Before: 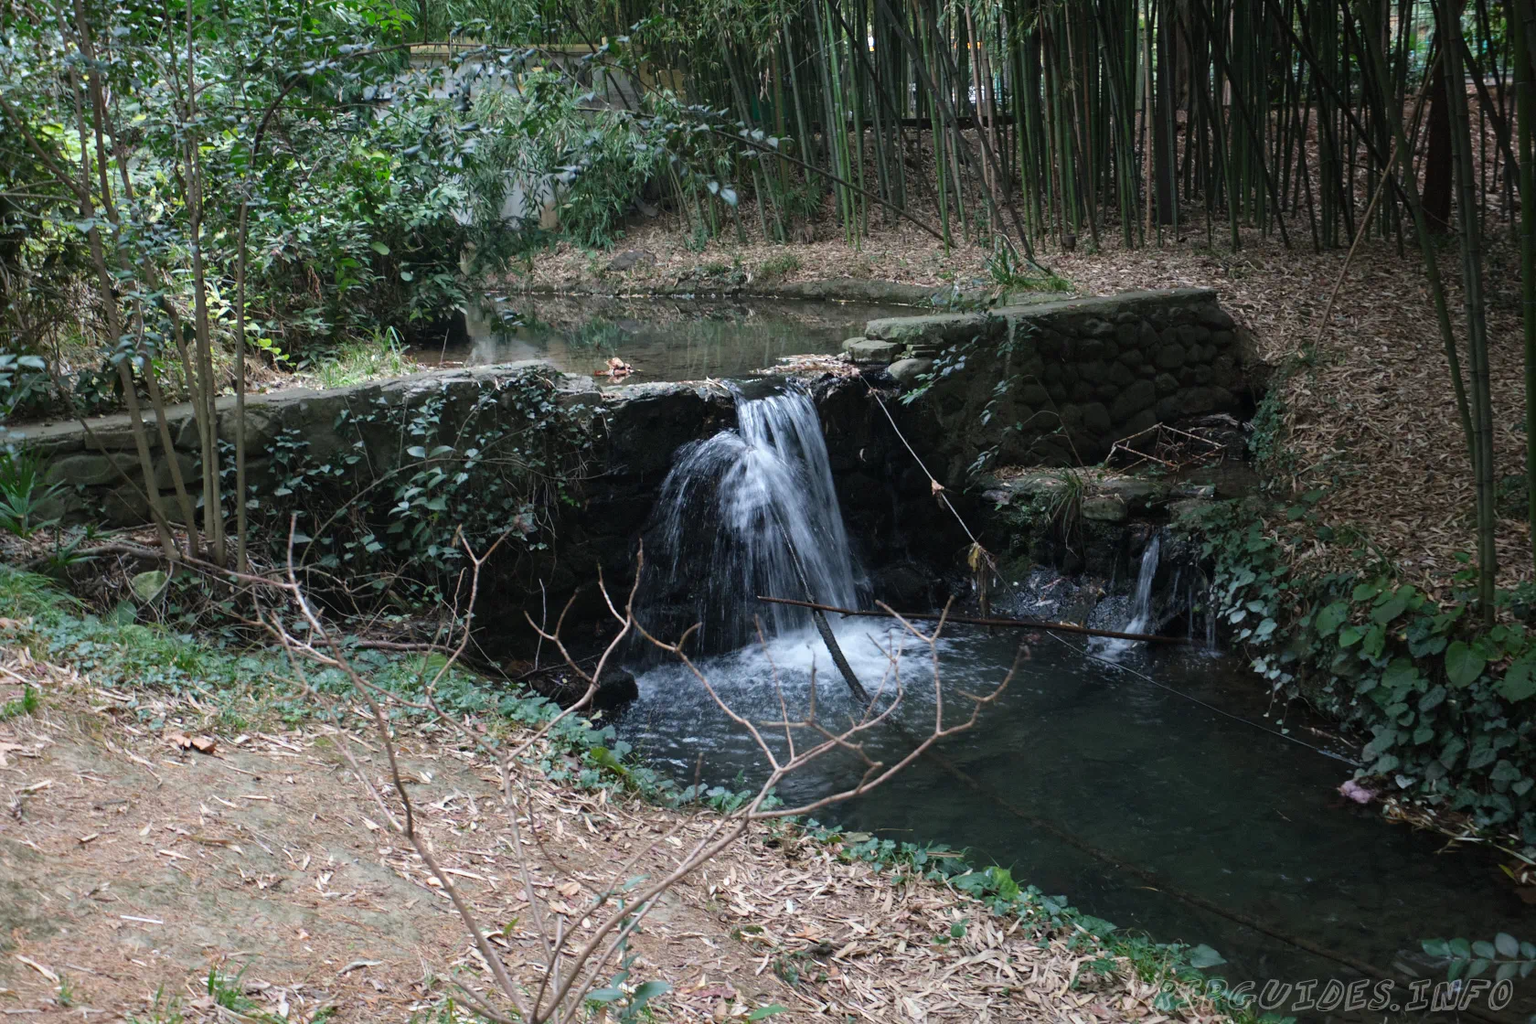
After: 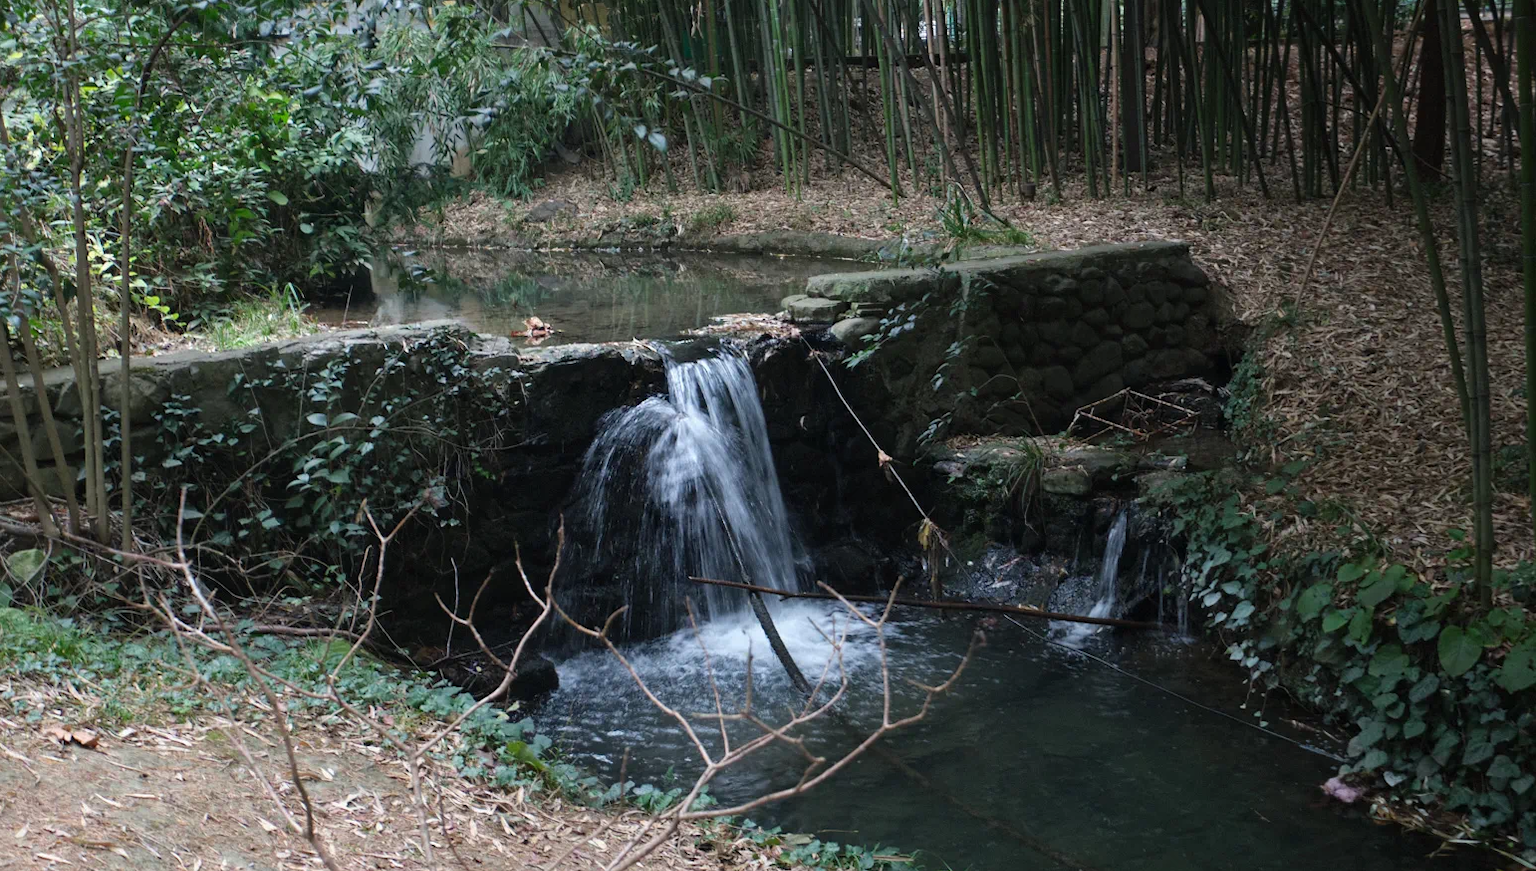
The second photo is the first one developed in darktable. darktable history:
crop: left 8.17%, top 6.602%, bottom 15.236%
